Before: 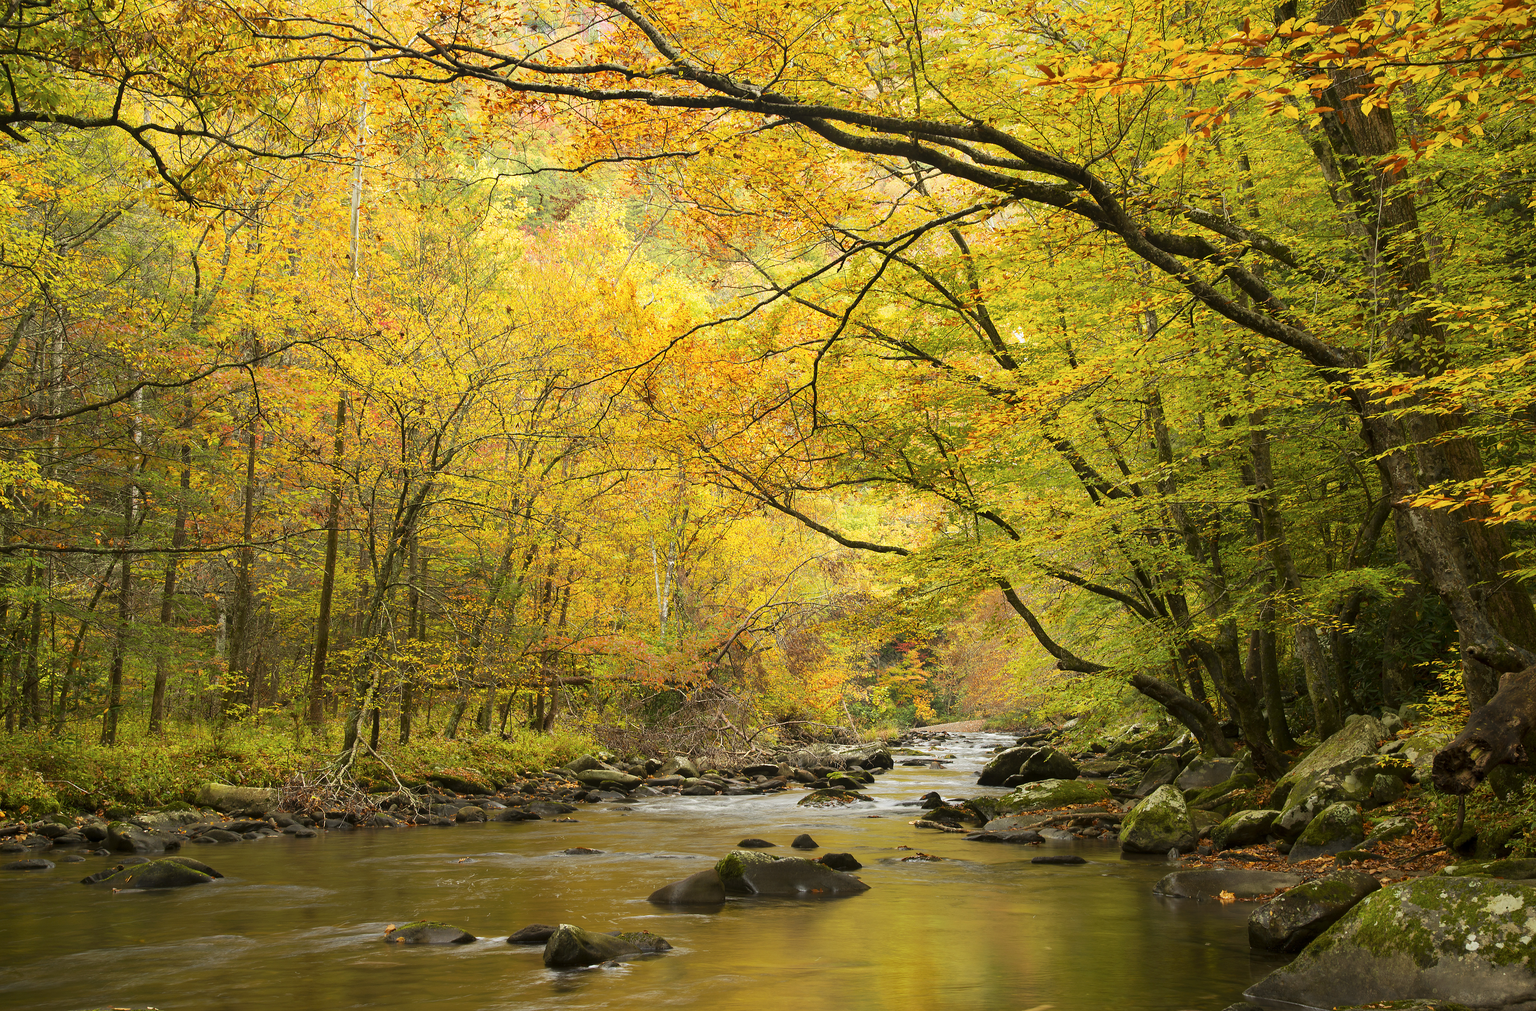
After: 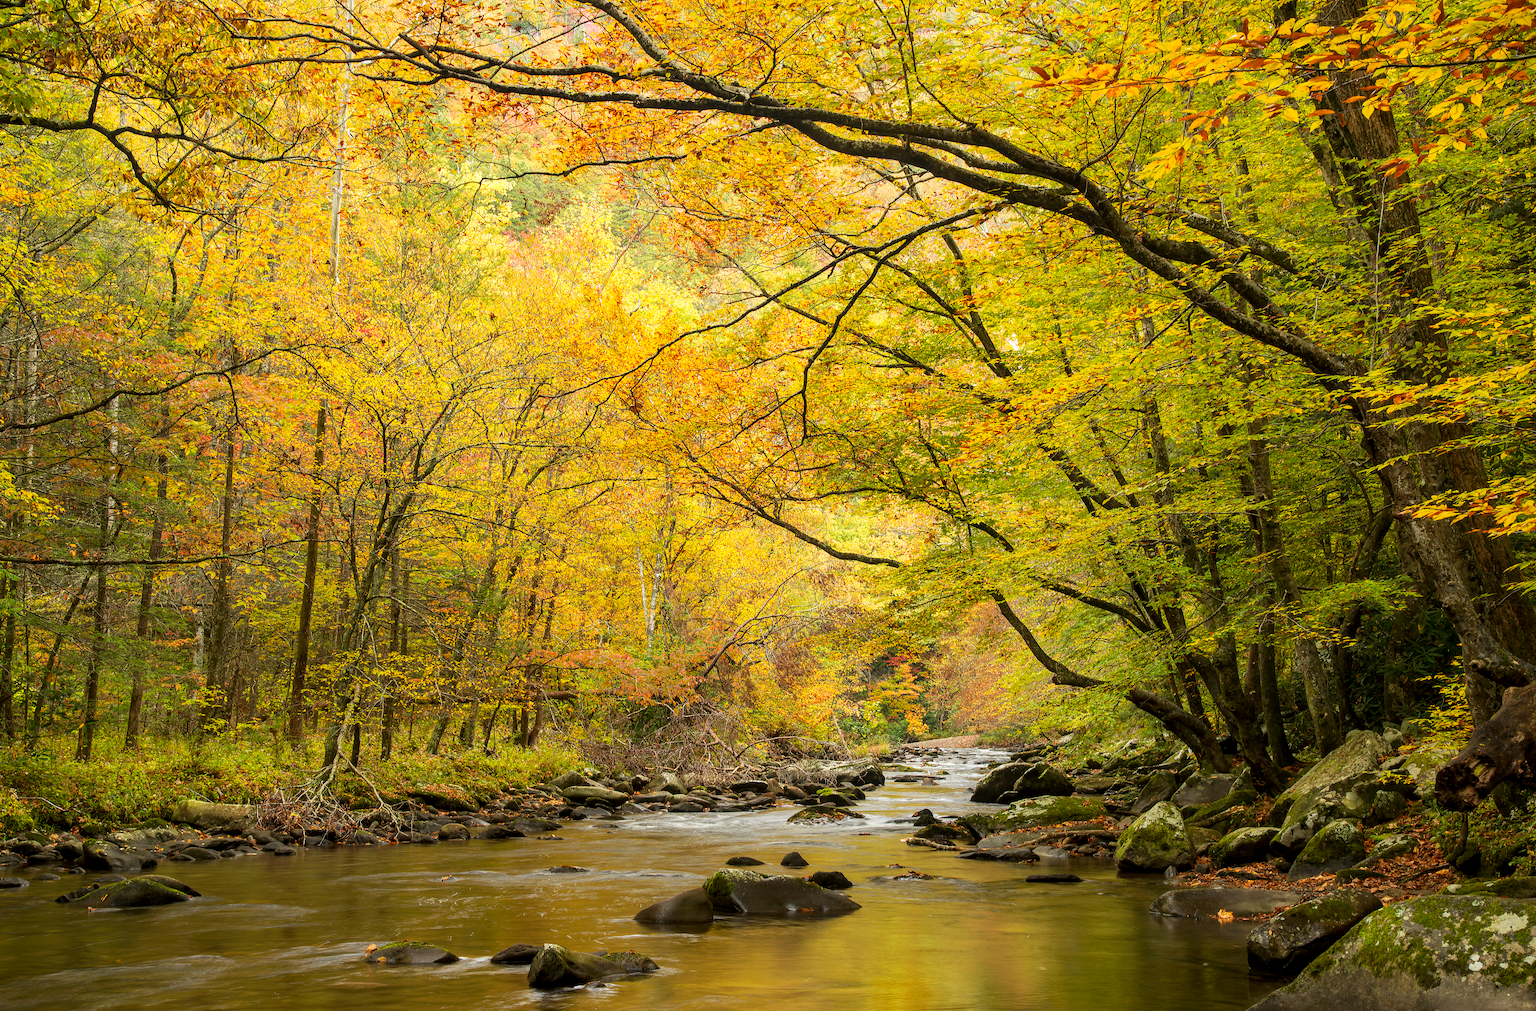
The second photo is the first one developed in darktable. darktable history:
local contrast: on, module defaults
crop: left 1.743%, right 0.268%, bottom 2.011%
